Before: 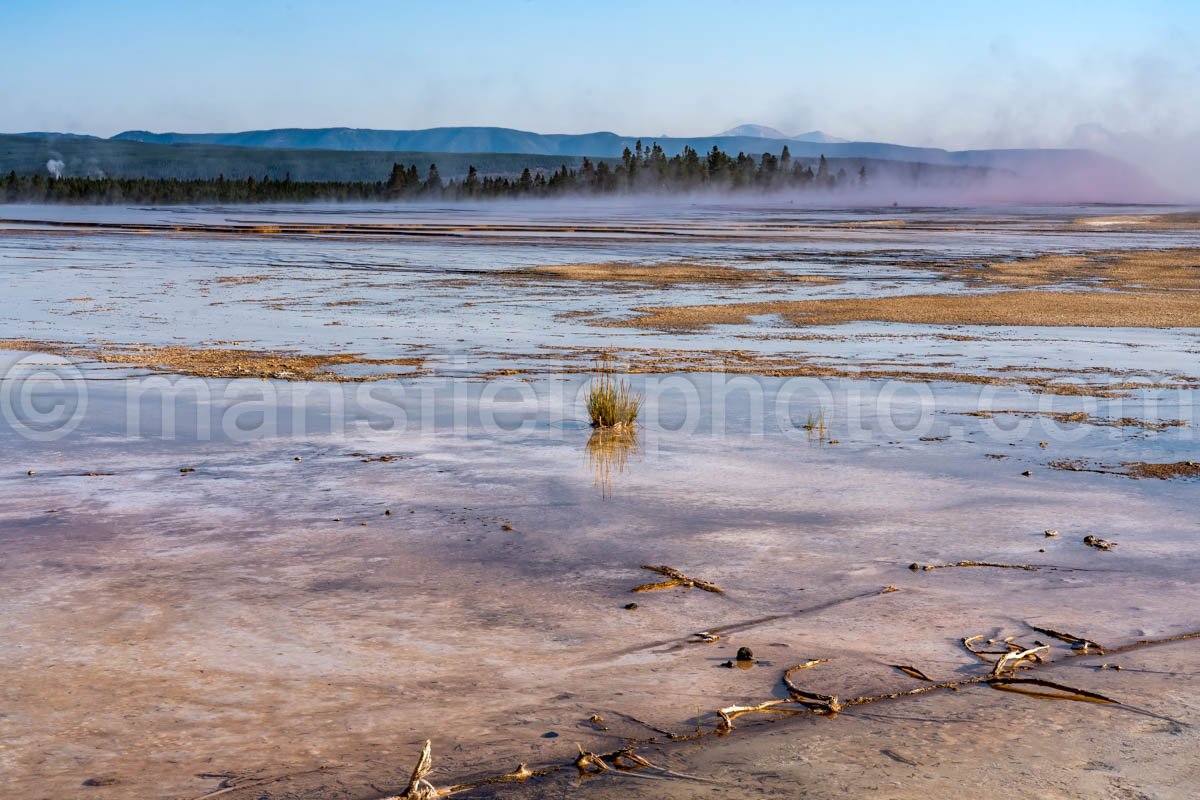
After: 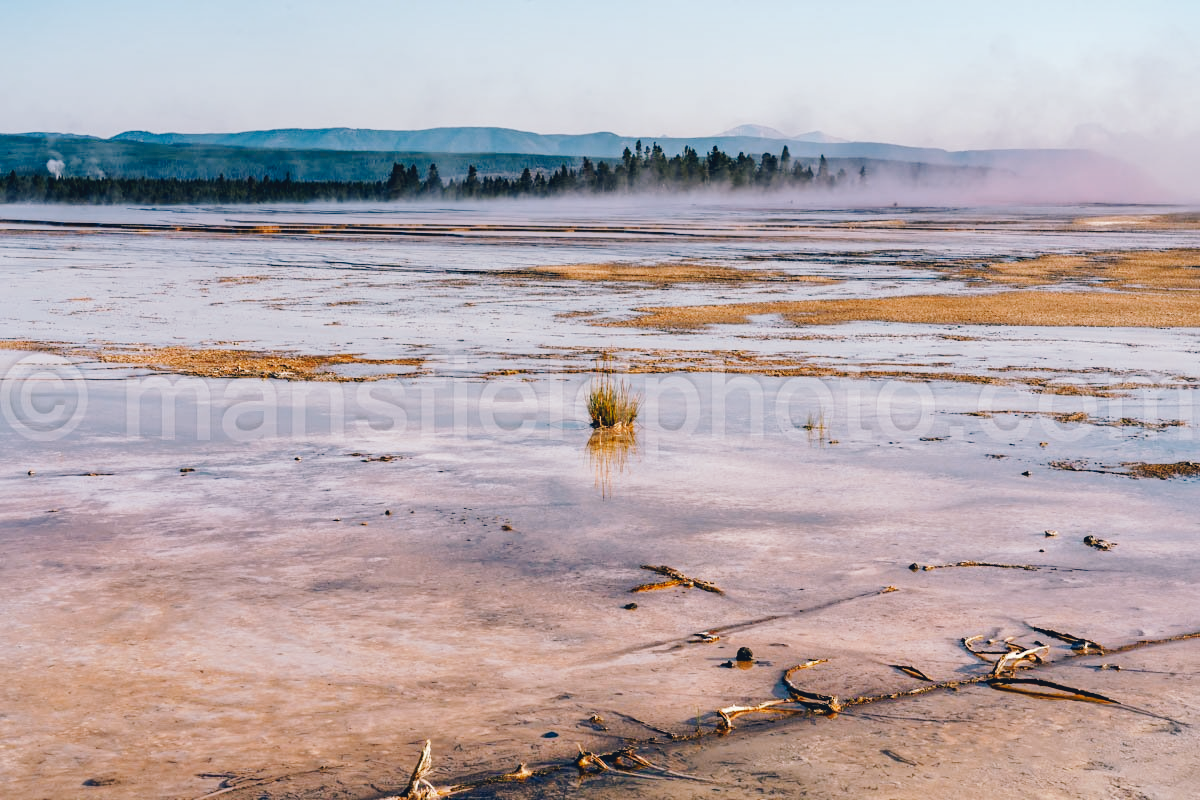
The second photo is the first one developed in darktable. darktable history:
tone curve: curves: ch0 [(0, 0) (0.003, 0.047) (0.011, 0.05) (0.025, 0.053) (0.044, 0.057) (0.069, 0.062) (0.1, 0.084) (0.136, 0.115) (0.177, 0.159) (0.224, 0.216) (0.277, 0.289) (0.335, 0.382) (0.399, 0.474) (0.468, 0.561) (0.543, 0.636) (0.623, 0.705) (0.709, 0.778) (0.801, 0.847) (0.898, 0.916) (1, 1)], preserve colors none
color look up table: target L [93.27, 94.24, 89.03, 82.97, 84.54, 66.42, 60.79, 62.73, 42.32, 38.99, 23.43, 200.7, 88.63, 80.77, 64.72, 58.62, 58.27, 53.07, 53.29, 54.09, 48.66, 39.55, 30.58, 22.2, 17.61, 2.089, 96.45, 78.4, 75.52, 81.61, 79, 56.35, 69.86, 56.43, 55.16, 52.1, 53.61, 28.37, 35.62, 26.07, 6.365, 88.46, 90.35, 76.61, 68.45, 76.08, 69.22, 39.35, 39.39], target a [-4.757, -14.77, -22.07, -7.901, -29.31, -25.49, -50.42, -19.78, -16.81, -30.08, -20.34, 0, 6.916, 3.34, 48.51, 56.69, 16.58, 35.86, 71.11, 63.28, 70.02, 54.33, 4.401, 33.33, 5.561, -4.077, 3.718, 33.26, 40.29, 21.32, 38.61, 69.29, 8.324, 26.33, 14.02, 49.28, 41.31, 30.13, 19.31, 13.92, 6.818, -24.55, -12.4, -25.84, 1.192, -5.994, -16.85, -22.09, -11.63], target b [29.74, 46.31, 27.54, 10.85, 7.073, 45.1, 34.63, 11.22, 27.73, 19.62, 8.947, 0, 27.03, 63.47, 30.08, 59.32, 27.69, 47.38, 27.4, 18.44, 53.72, 36.63, 2.672, 4.551, 13.93, -17.09, -1.013, -0.476, -12.13, -19.19, -22.64, -4.925, -40.55, -9.887, -32.88, -23.82, -43.08, -15.25, -66.63, -47.01, -24.59, -13.86, -6.597, -8.242, -2.343, -26.51, -19.02, -4.402, -29], num patches 49
